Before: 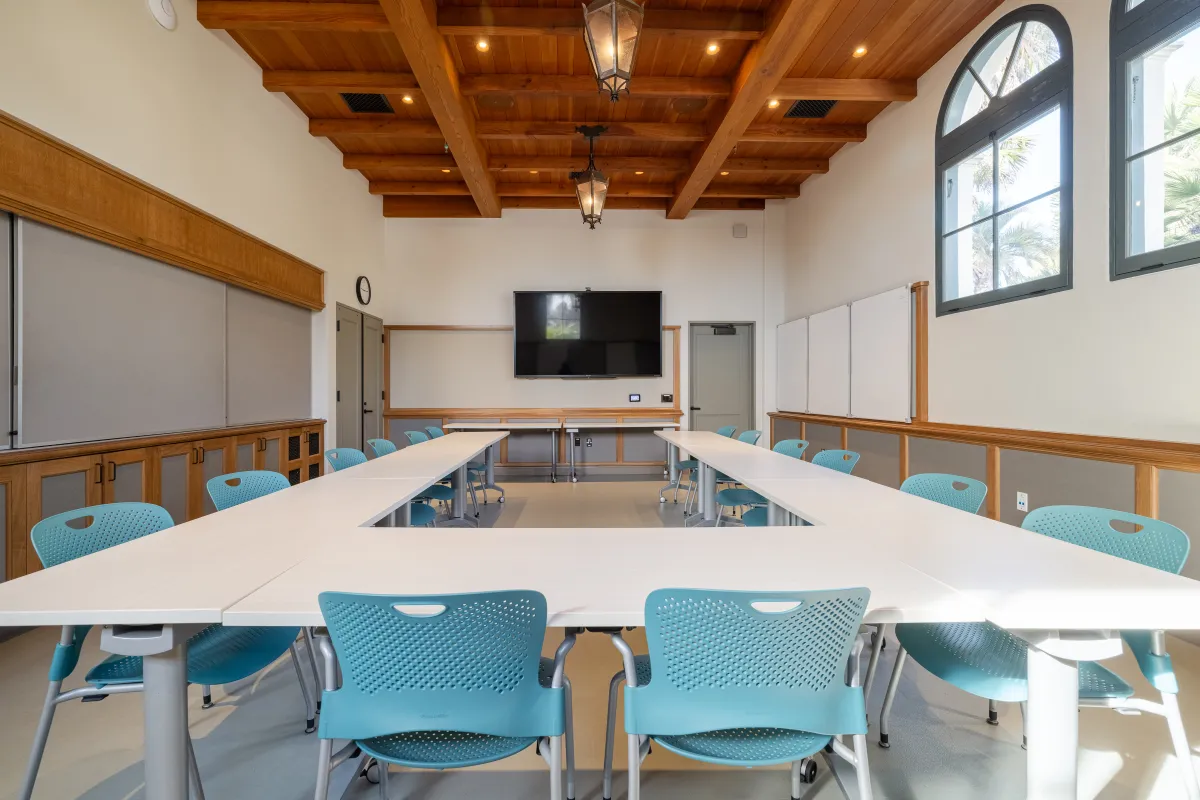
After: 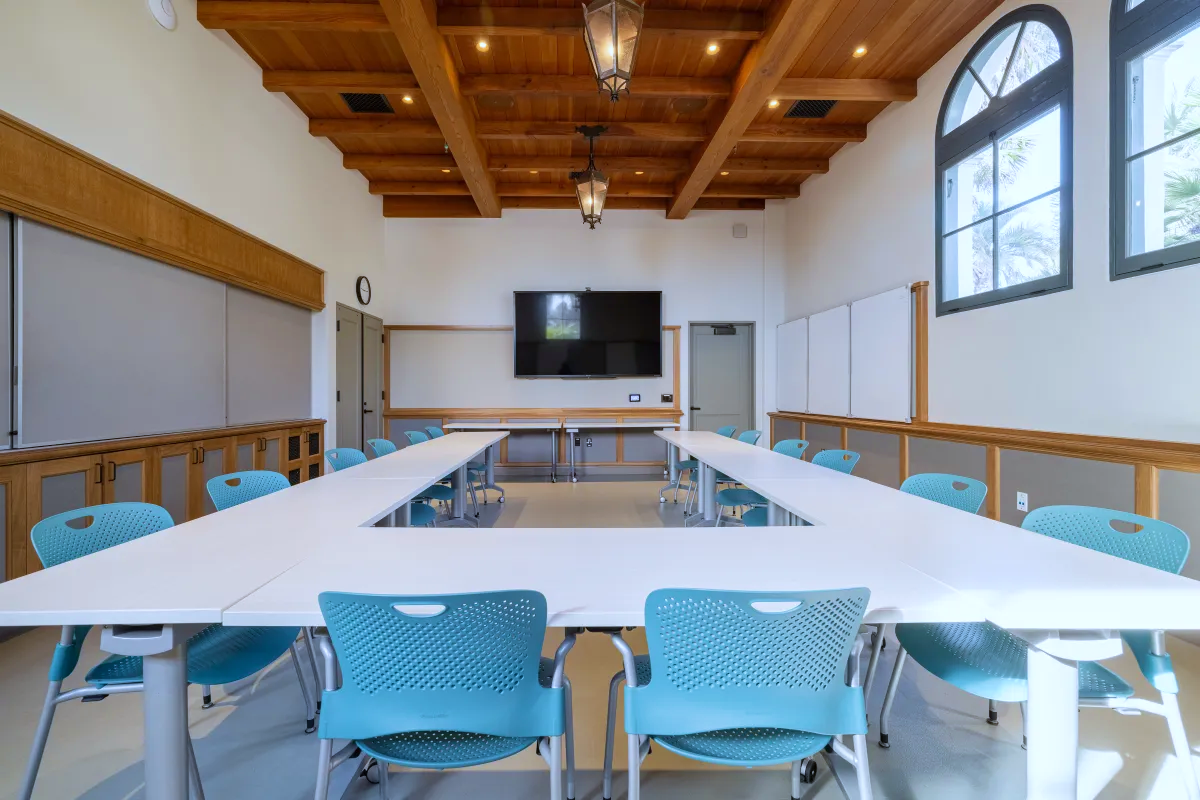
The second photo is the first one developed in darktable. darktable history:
velvia: on, module defaults
white balance: red 0.931, blue 1.11
